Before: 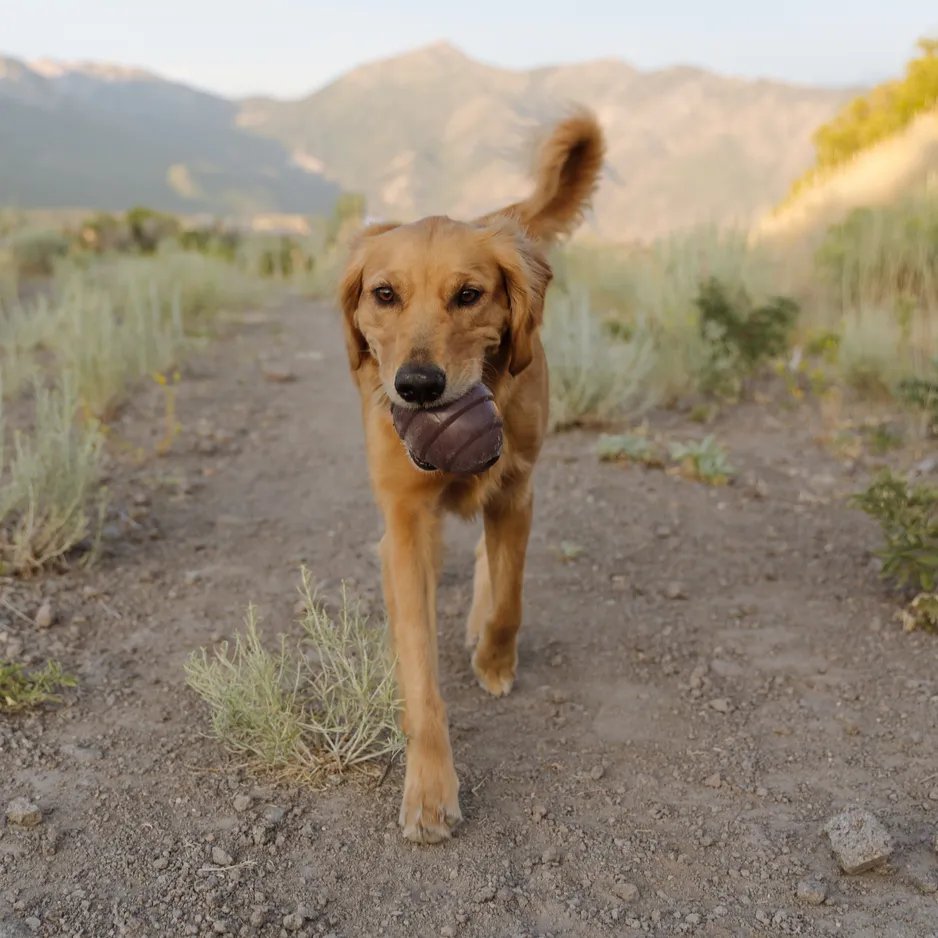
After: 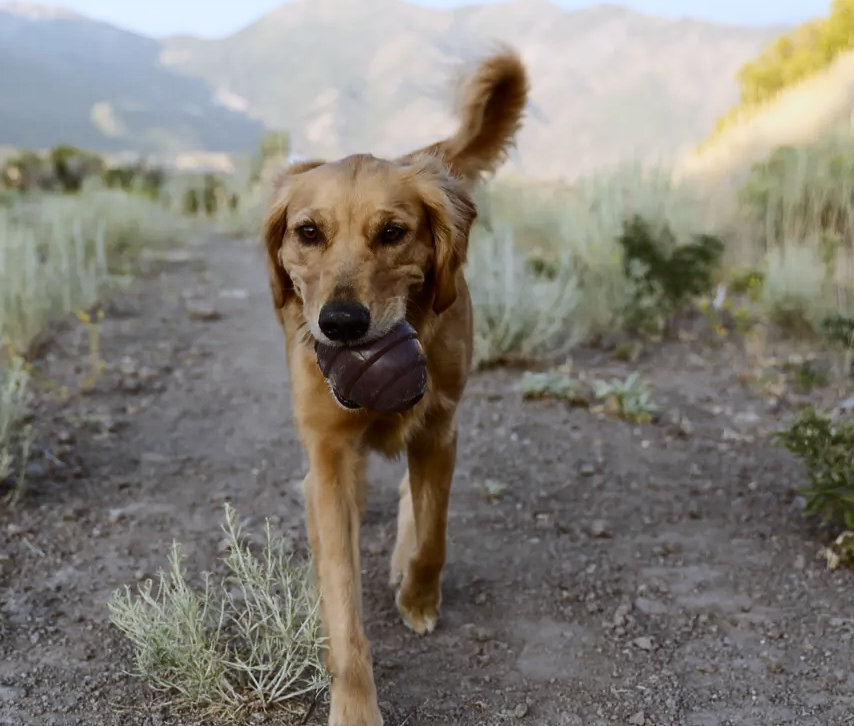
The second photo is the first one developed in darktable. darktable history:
white balance: red 0.931, blue 1.11
exposure: exposure -0.462 EV, compensate highlight preservation false
crop: left 8.155%, top 6.611%, bottom 15.385%
contrast brightness saturation: contrast 0.39, brightness 0.1
